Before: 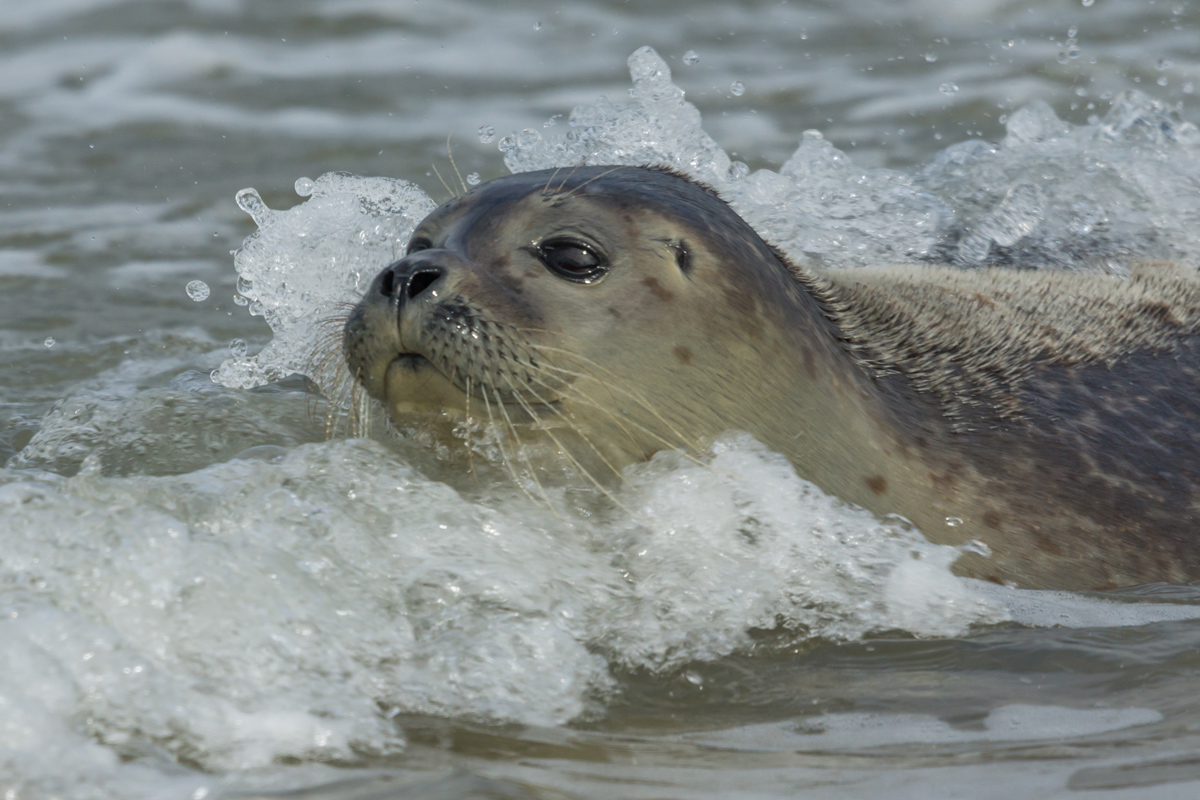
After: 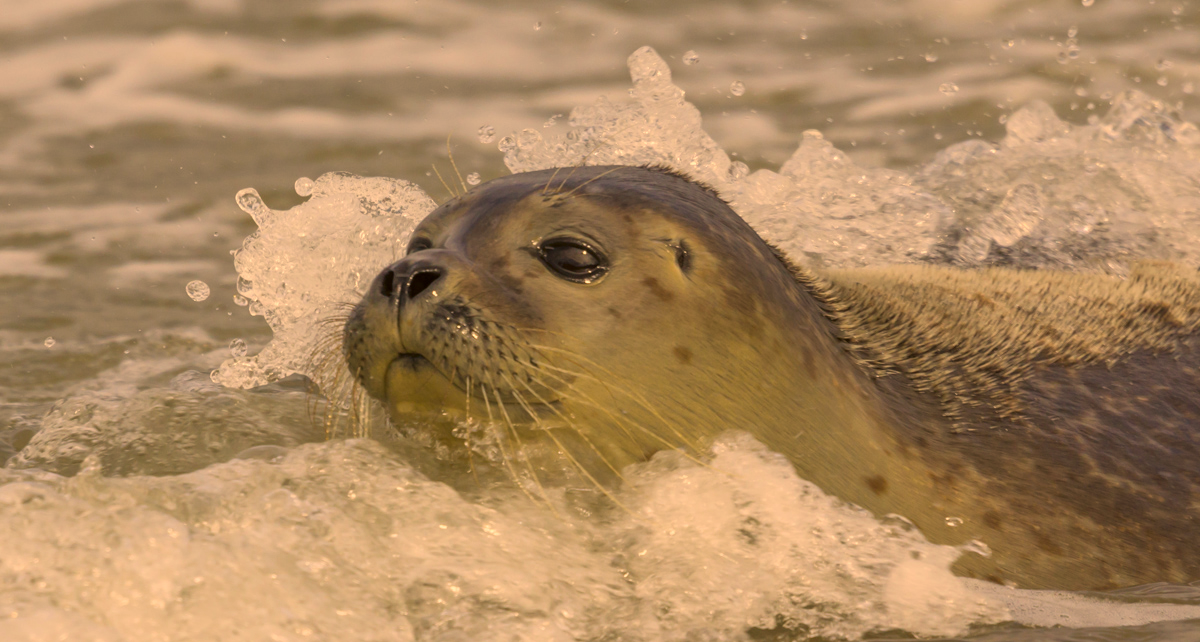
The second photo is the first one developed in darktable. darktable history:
crop: bottom 19.666%
color correction: highlights a* 18.04, highlights b* 34.88, shadows a* 1.93, shadows b* 6.79, saturation 1.05
color zones: curves: ch0 [(0, 0.425) (0.143, 0.422) (0.286, 0.42) (0.429, 0.419) (0.571, 0.419) (0.714, 0.42) (0.857, 0.422) (1, 0.425)]
exposure: black level correction 0, exposure 0.5 EV, compensate highlight preservation false
contrast brightness saturation: saturation -0.062
